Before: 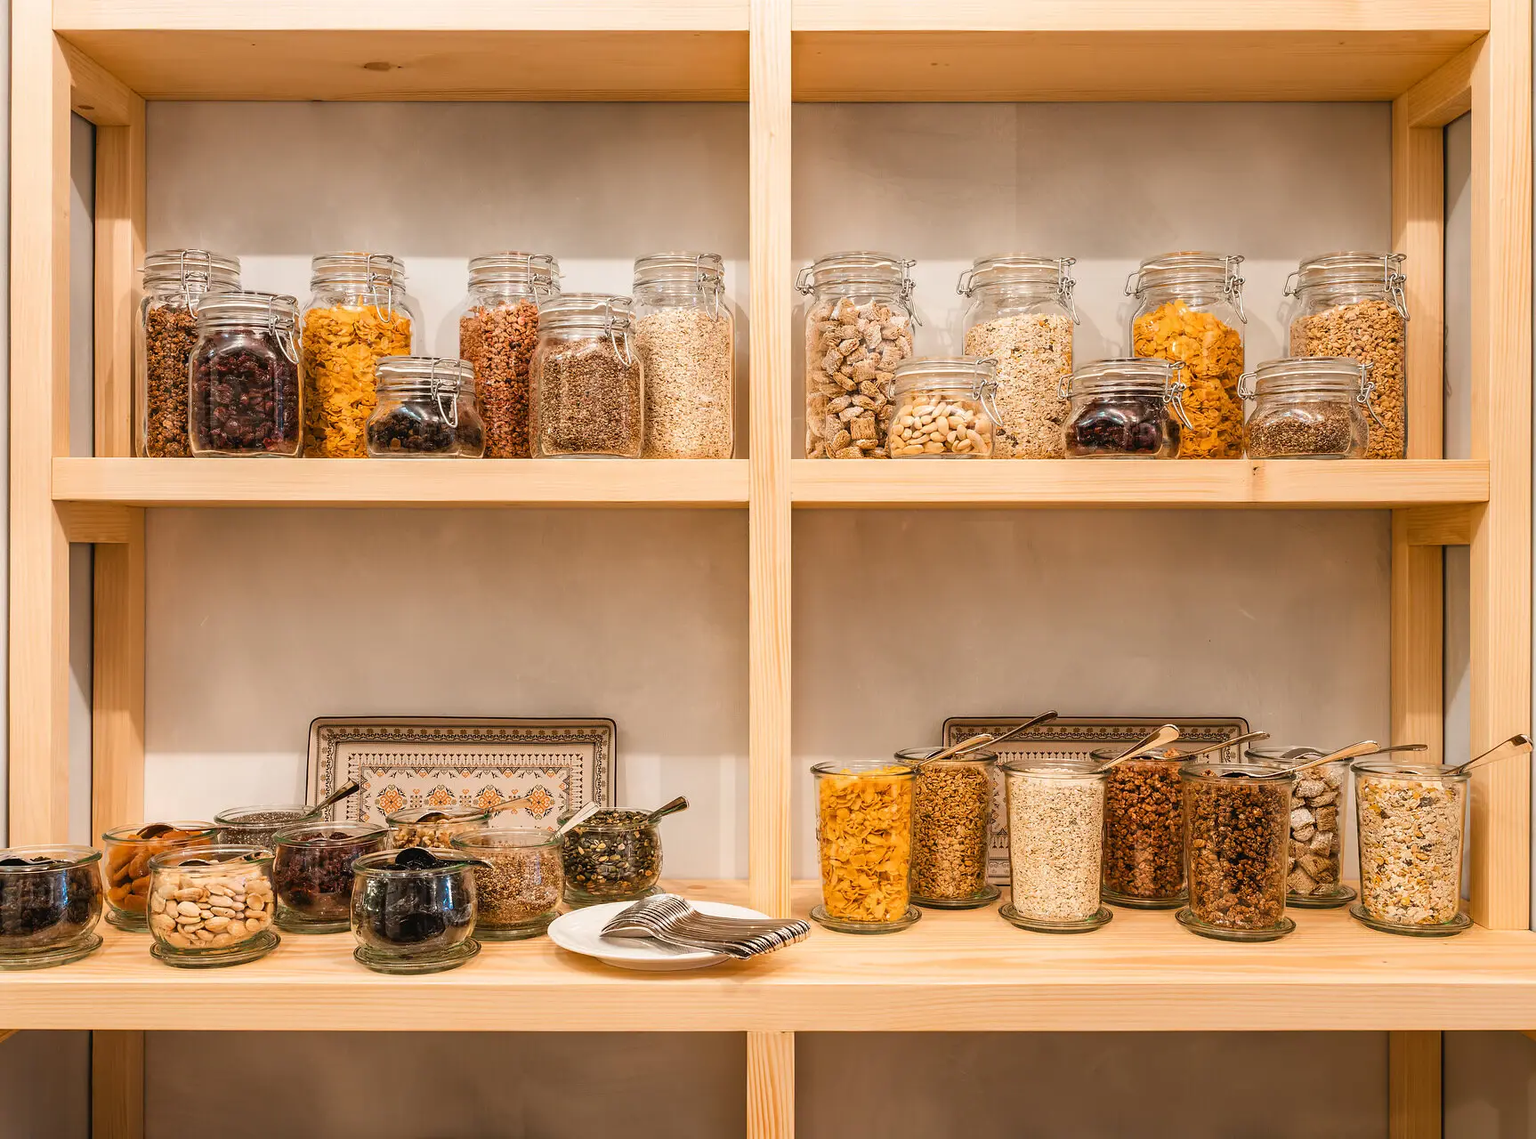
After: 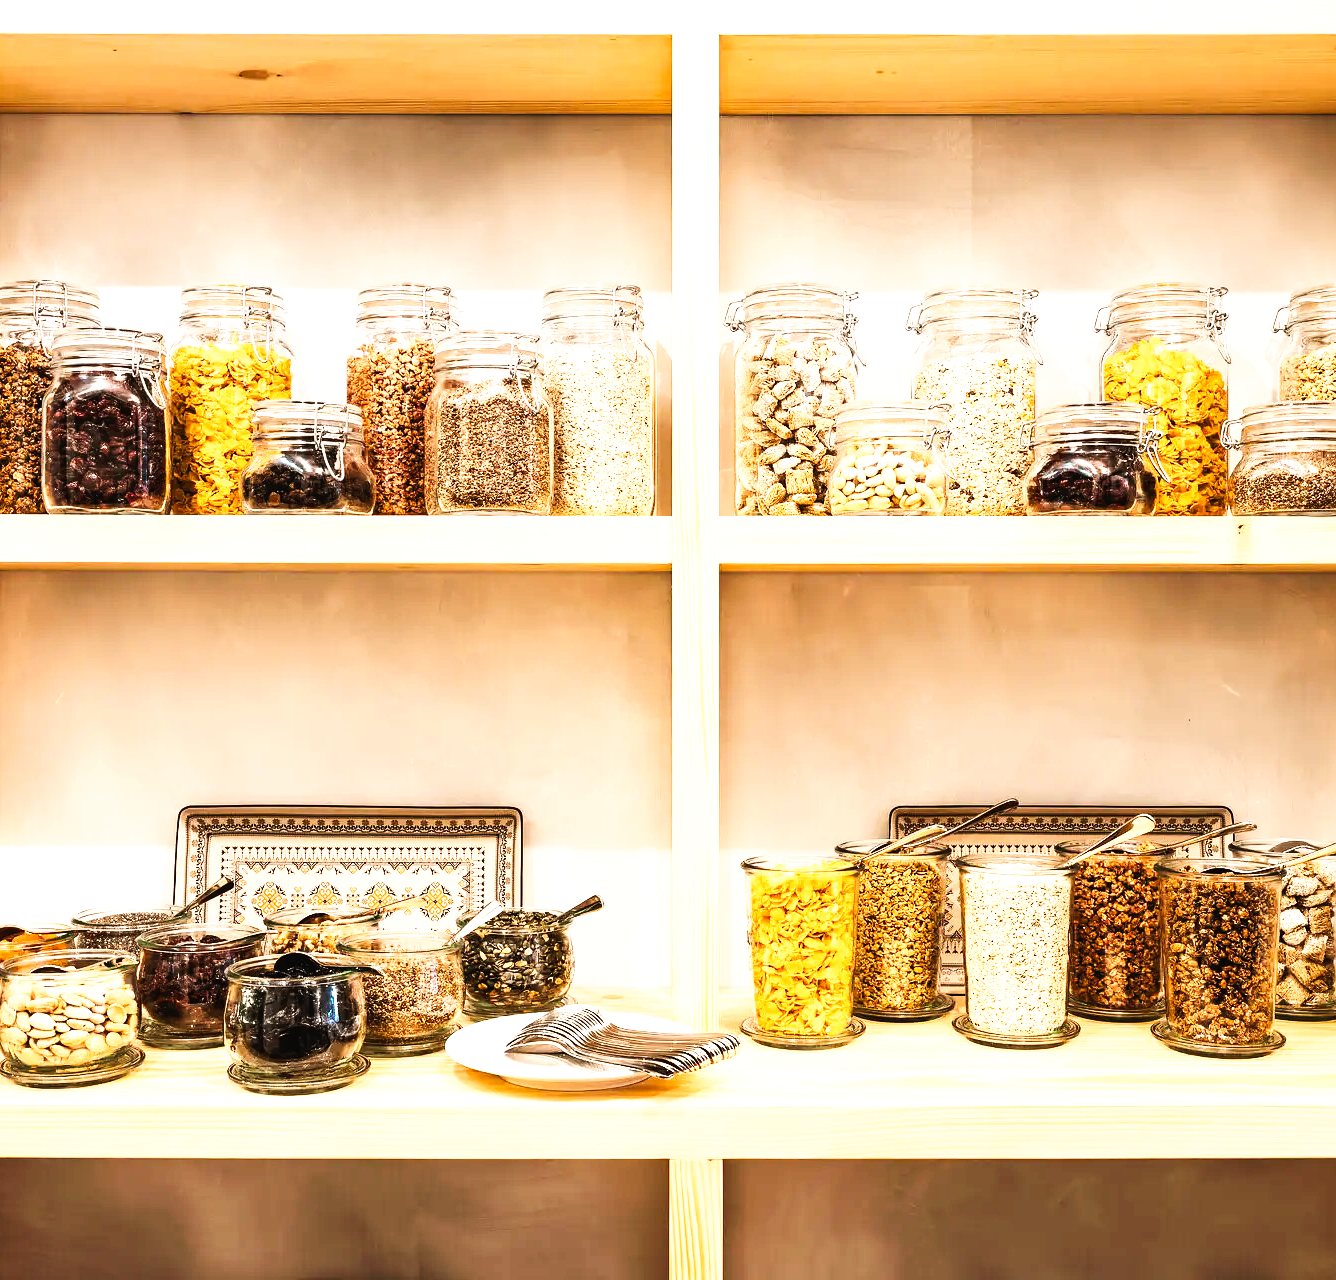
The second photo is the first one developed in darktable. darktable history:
crop: left 9.88%, right 12.664%
tone curve: curves: ch0 [(0, 0) (0.003, 0.011) (0.011, 0.02) (0.025, 0.032) (0.044, 0.046) (0.069, 0.071) (0.1, 0.107) (0.136, 0.144) (0.177, 0.189) (0.224, 0.244) (0.277, 0.309) (0.335, 0.398) (0.399, 0.477) (0.468, 0.583) (0.543, 0.675) (0.623, 0.772) (0.709, 0.855) (0.801, 0.926) (0.898, 0.979) (1, 1)], preserve colors none
tone equalizer: -8 EV -1.08 EV, -7 EV -1.01 EV, -6 EV -0.867 EV, -5 EV -0.578 EV, -3 EV 0.578 EV, -2 EV 0.867 EV, -1 EV 1.01 EV, +0 EV 1.08 EV, edges refinement/feathering 500, mask exposure compensation -1.57 EV, preserve details no
